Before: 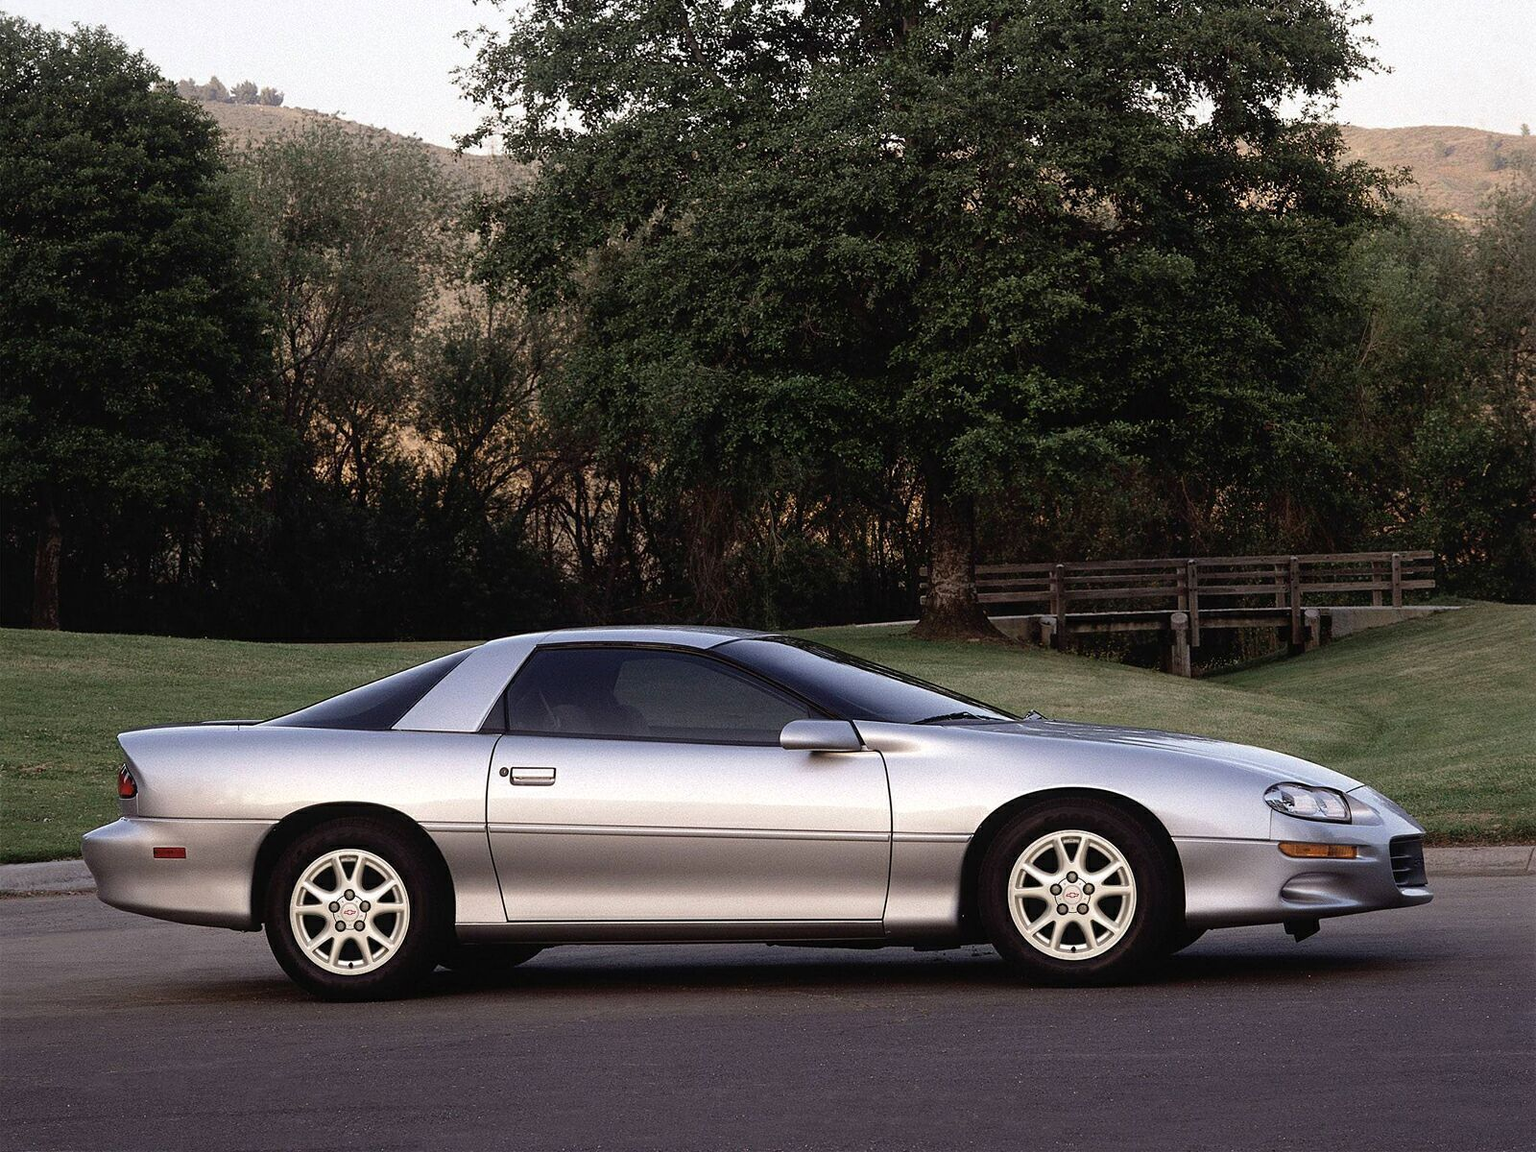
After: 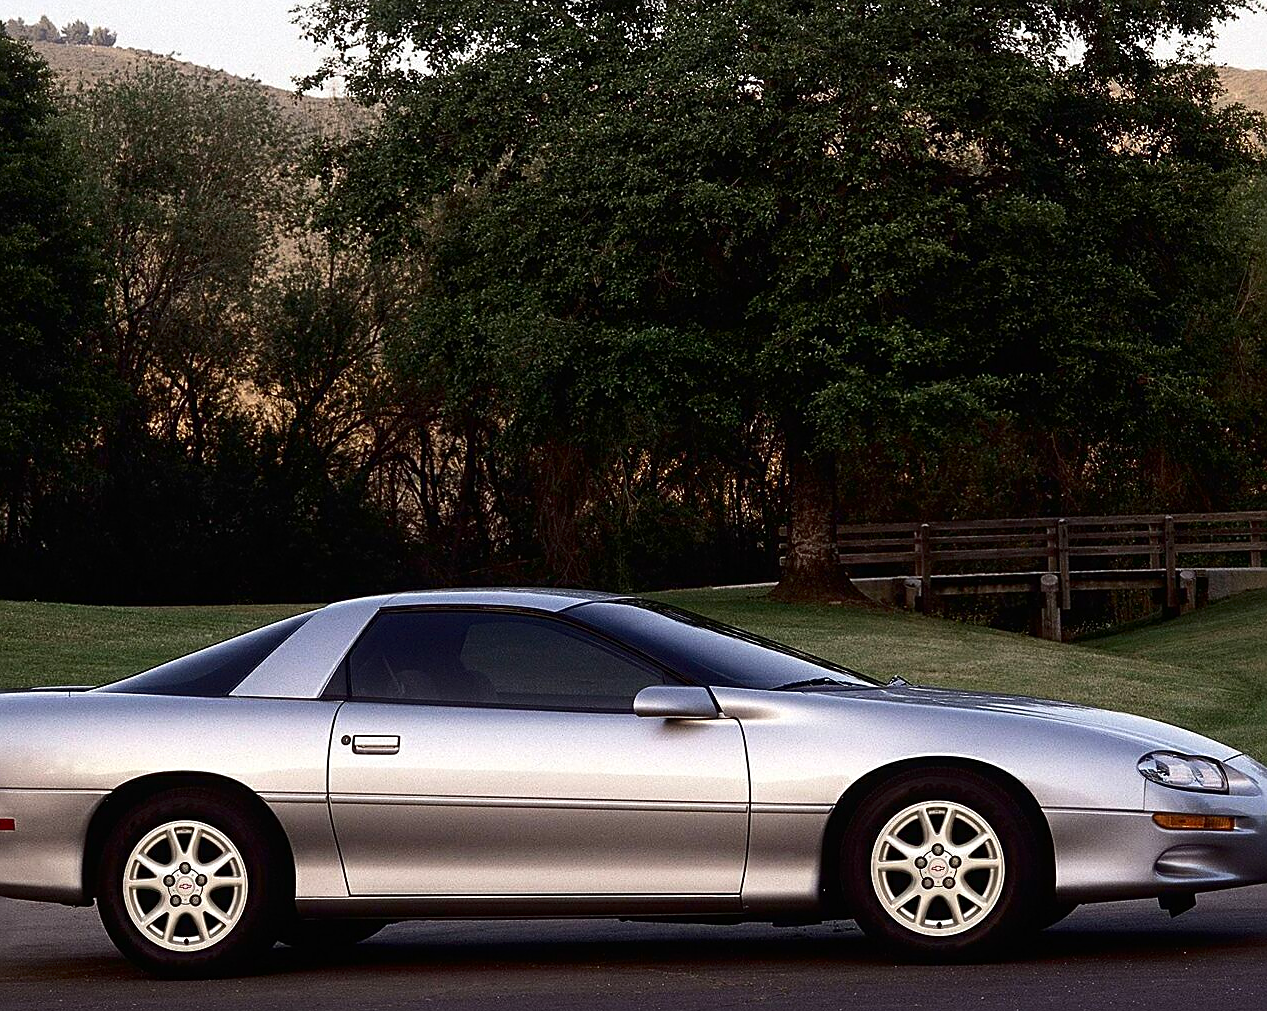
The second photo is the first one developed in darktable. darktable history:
contrast brightness saturation: contrast 0.12, brightness -0.12, saturation 0.2
sharpen: on, module defaults
crop: left 11.225%, top 5.381%, right 9.565%, bottom 10.314%
